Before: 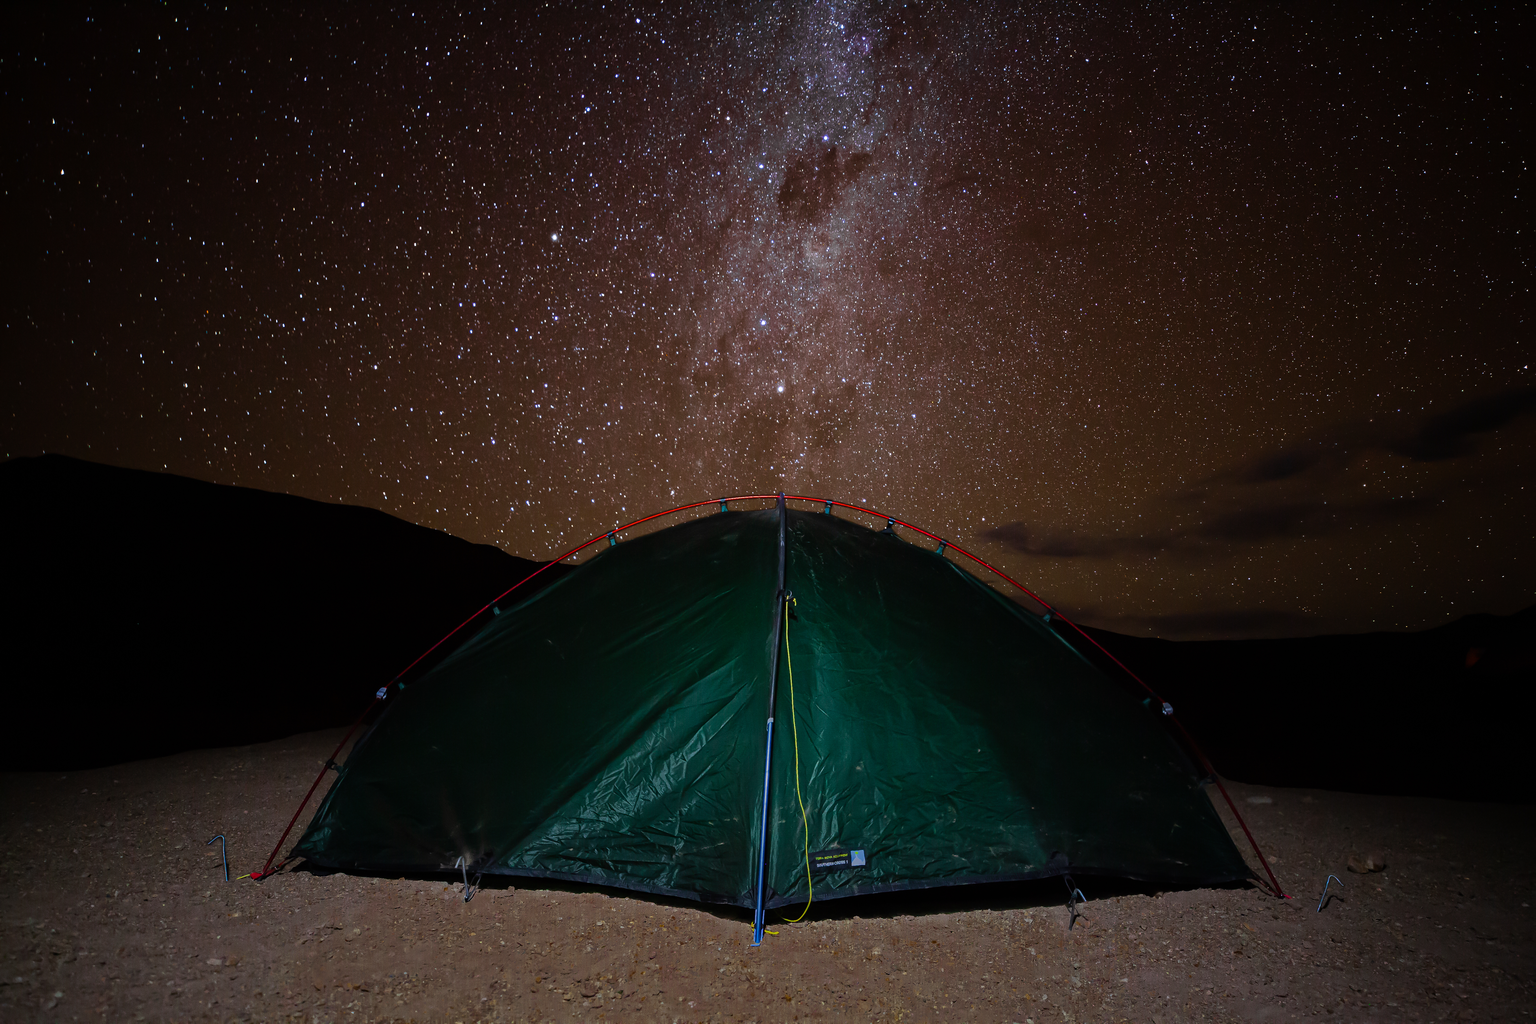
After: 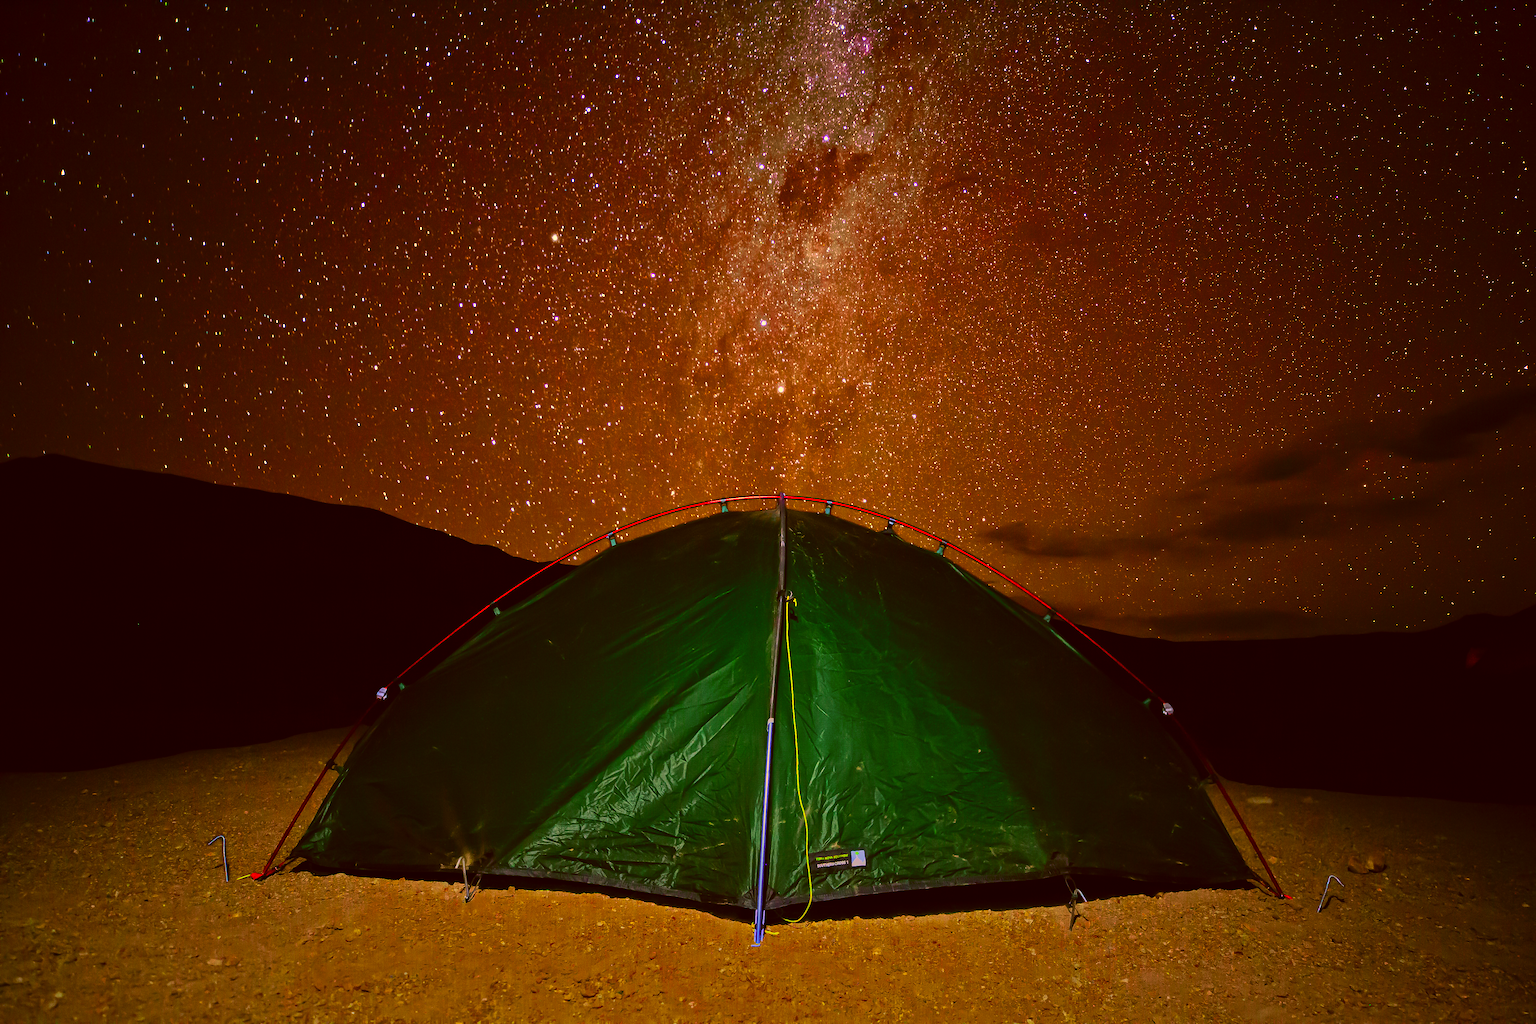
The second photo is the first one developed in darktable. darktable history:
color correction: highlights a* 10.78, highlights b* 30.27, shadows a* 2.61, shadows b* 17.1, saturation 1.72
exposure: black level correction 0, exposure 0.5 EV, compensate highlight preservation false
shadows and highlights: shadows 37.32, highlights -27.27, soften with gaussian
